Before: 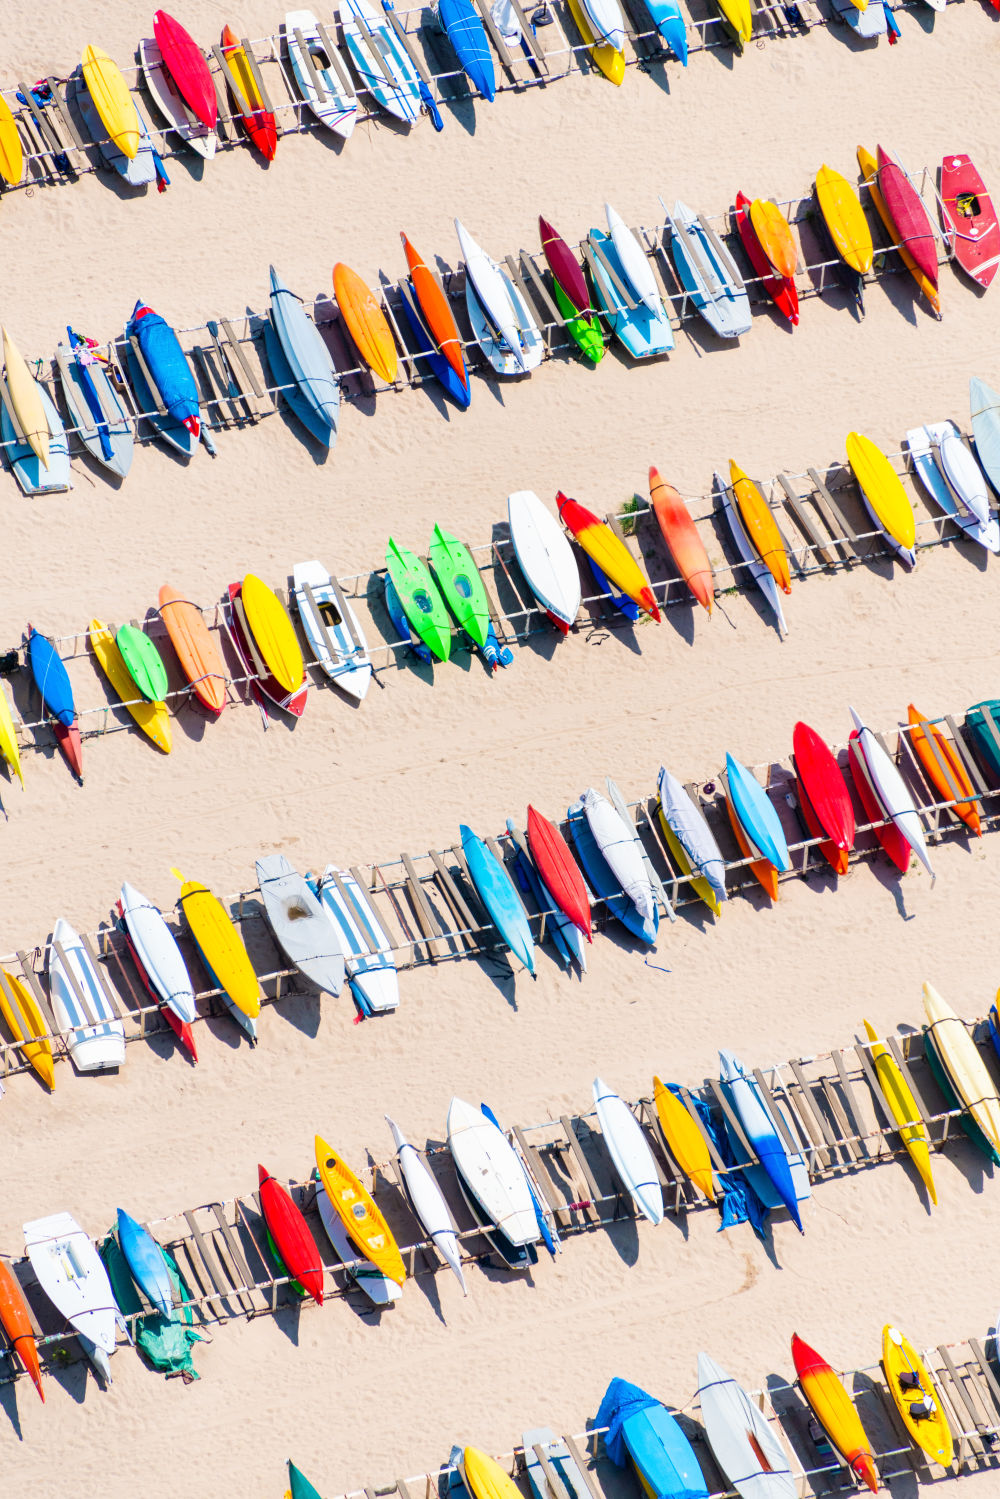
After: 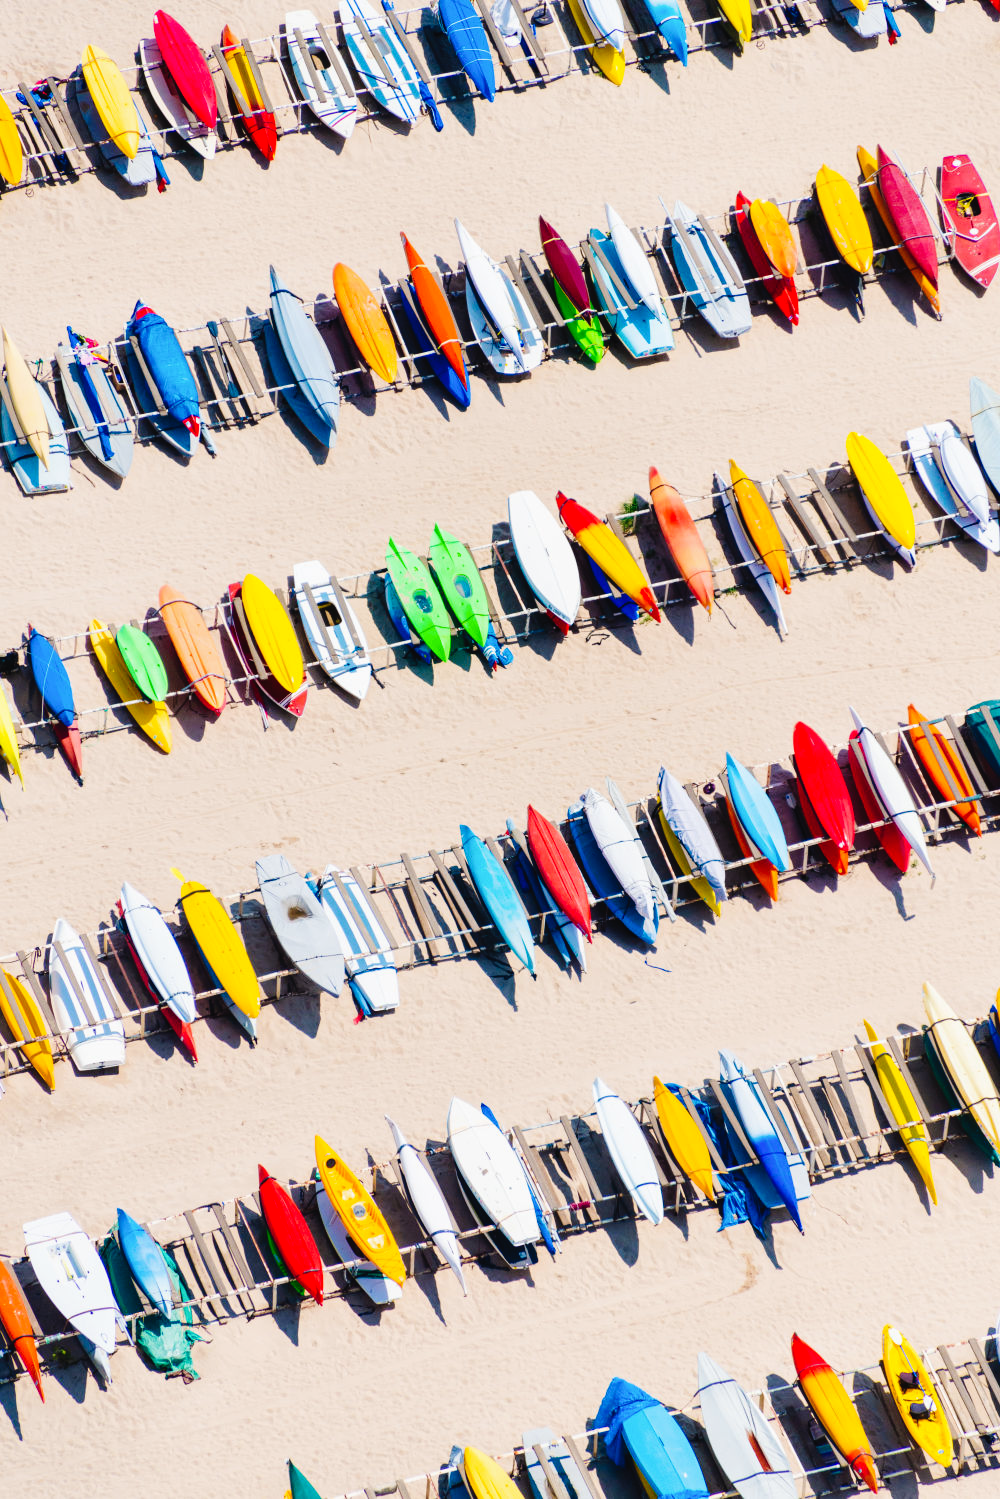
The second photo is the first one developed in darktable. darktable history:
tone curve: curves: ch0 [(0, 0.023) (0.132, 0.075) (0.241, 0.178) (0.487, 0.491) (0.782, 0.8) (1, 0.989)]; ch1 [(0, 0) (0.396, 0.369) (0.467, 0.454) (0.498, 0.5) (0.518, 0.517) (0.57, 0.586) (0.619, 0.663) (0.692, 0.744) (1, 1)]; ch2 [(0, 0) (0.427, 0.416) (0.483, 0.481) (0.503, 0.503) (0.526, 0.527) (0.563, 0.573) (0.632, 0.667) (0.705, 0.737) (0.985, 0.966)], preserve colors none
